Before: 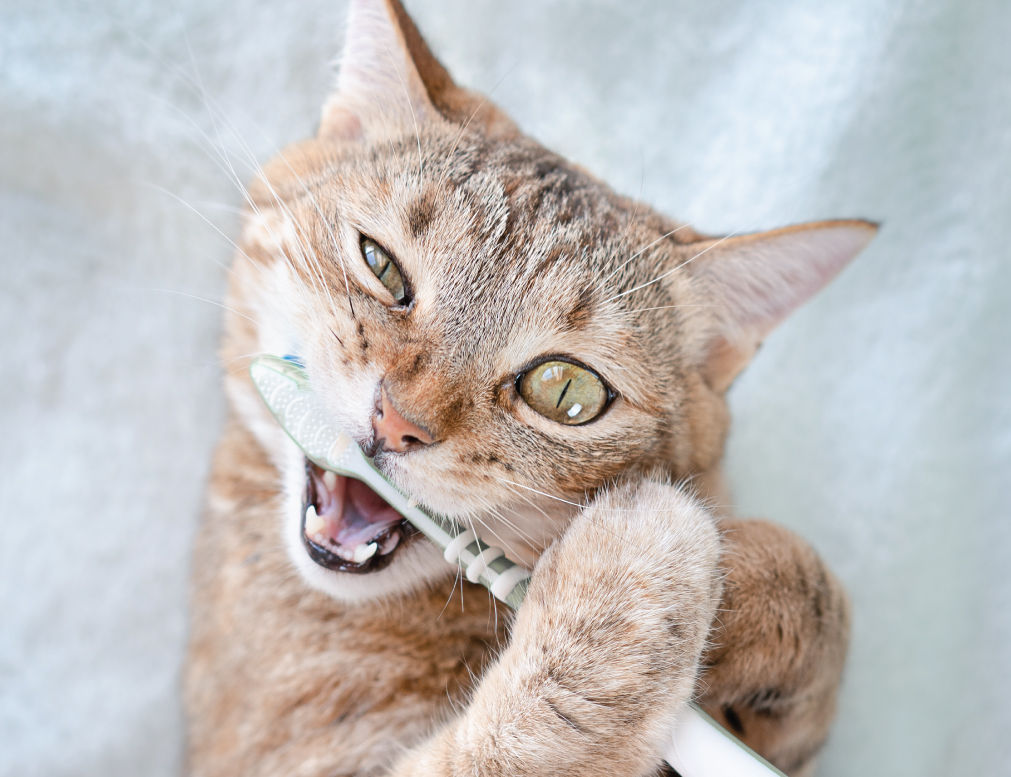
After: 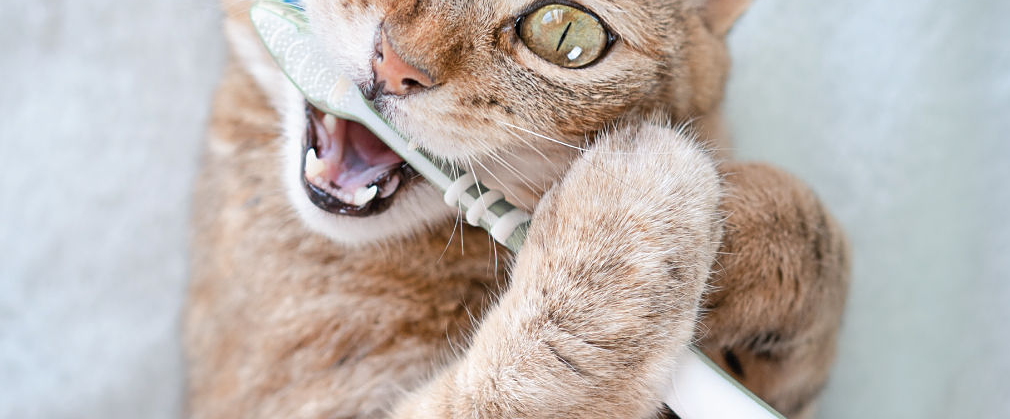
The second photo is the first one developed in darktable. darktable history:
sharpen: amount 0.207
crop and rotate: top 46.042%, right 0.043%
